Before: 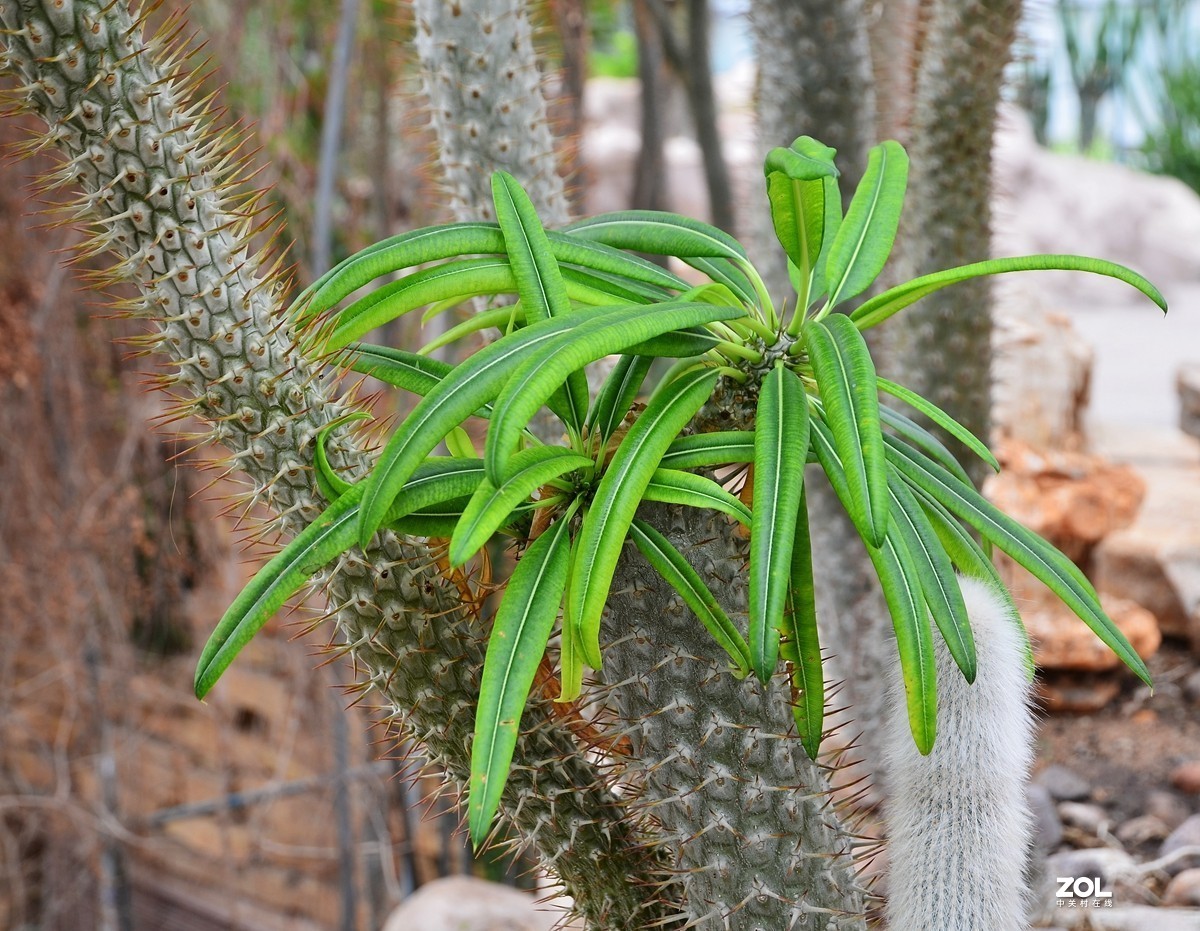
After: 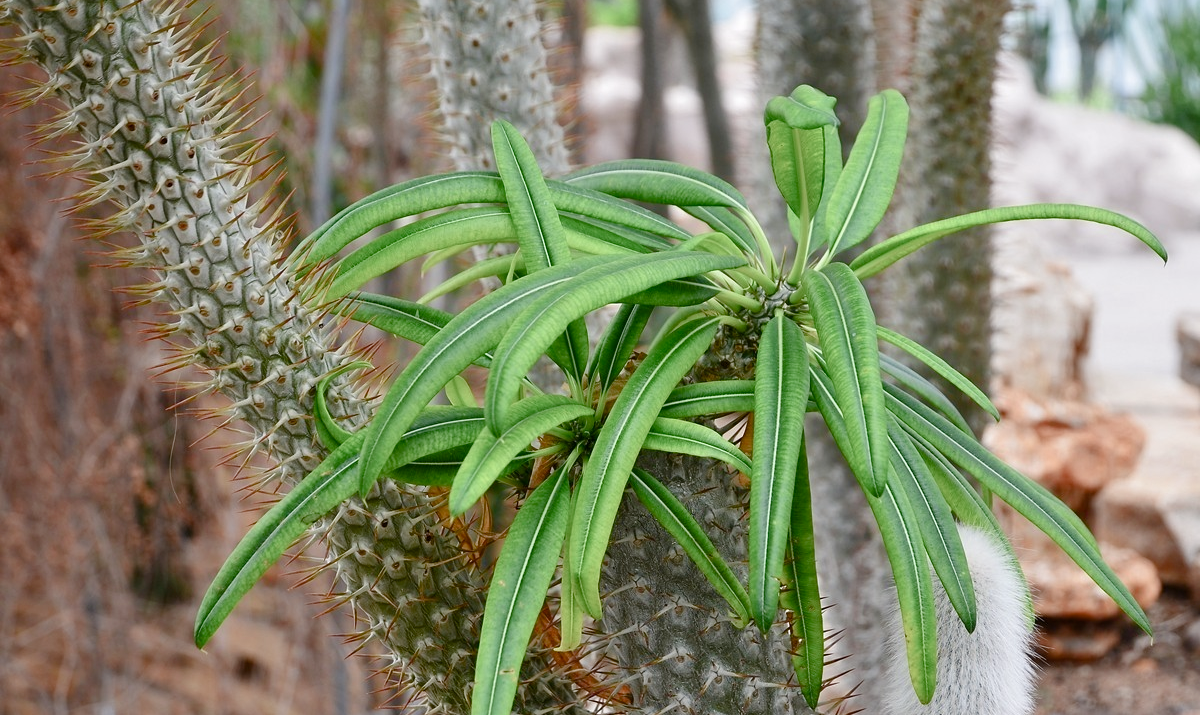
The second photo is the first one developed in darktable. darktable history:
color balance rgb: linear chroma grading › shadows -2.07%, linear chroma grading › highlights -14.79%, linear chroma grading › global chroma -9.406%, linear chroma grading › mid-tones -9.844%, perceptual saturation grading › global saturation 20%, perceptual saturation grading › highlights -50.024%, perceptual saturation grading › shadows 31.205%, global vibrance 20.206%
crop: top 5.576%, bottom 17.619%
